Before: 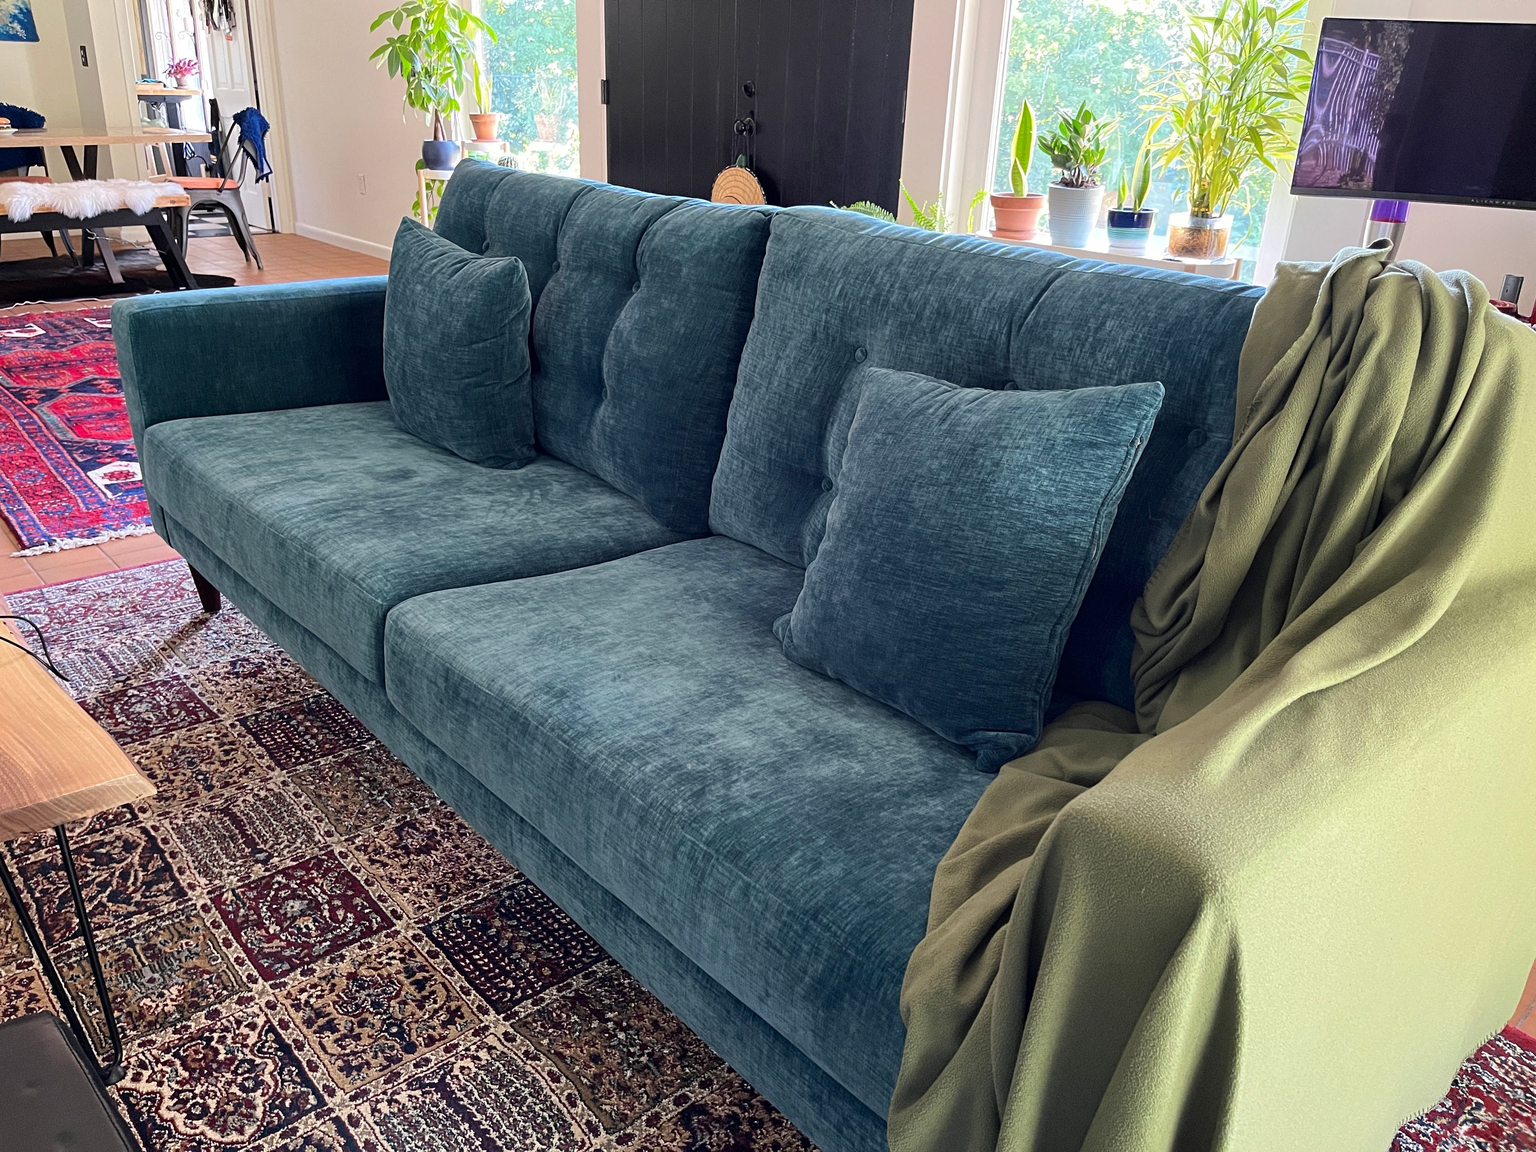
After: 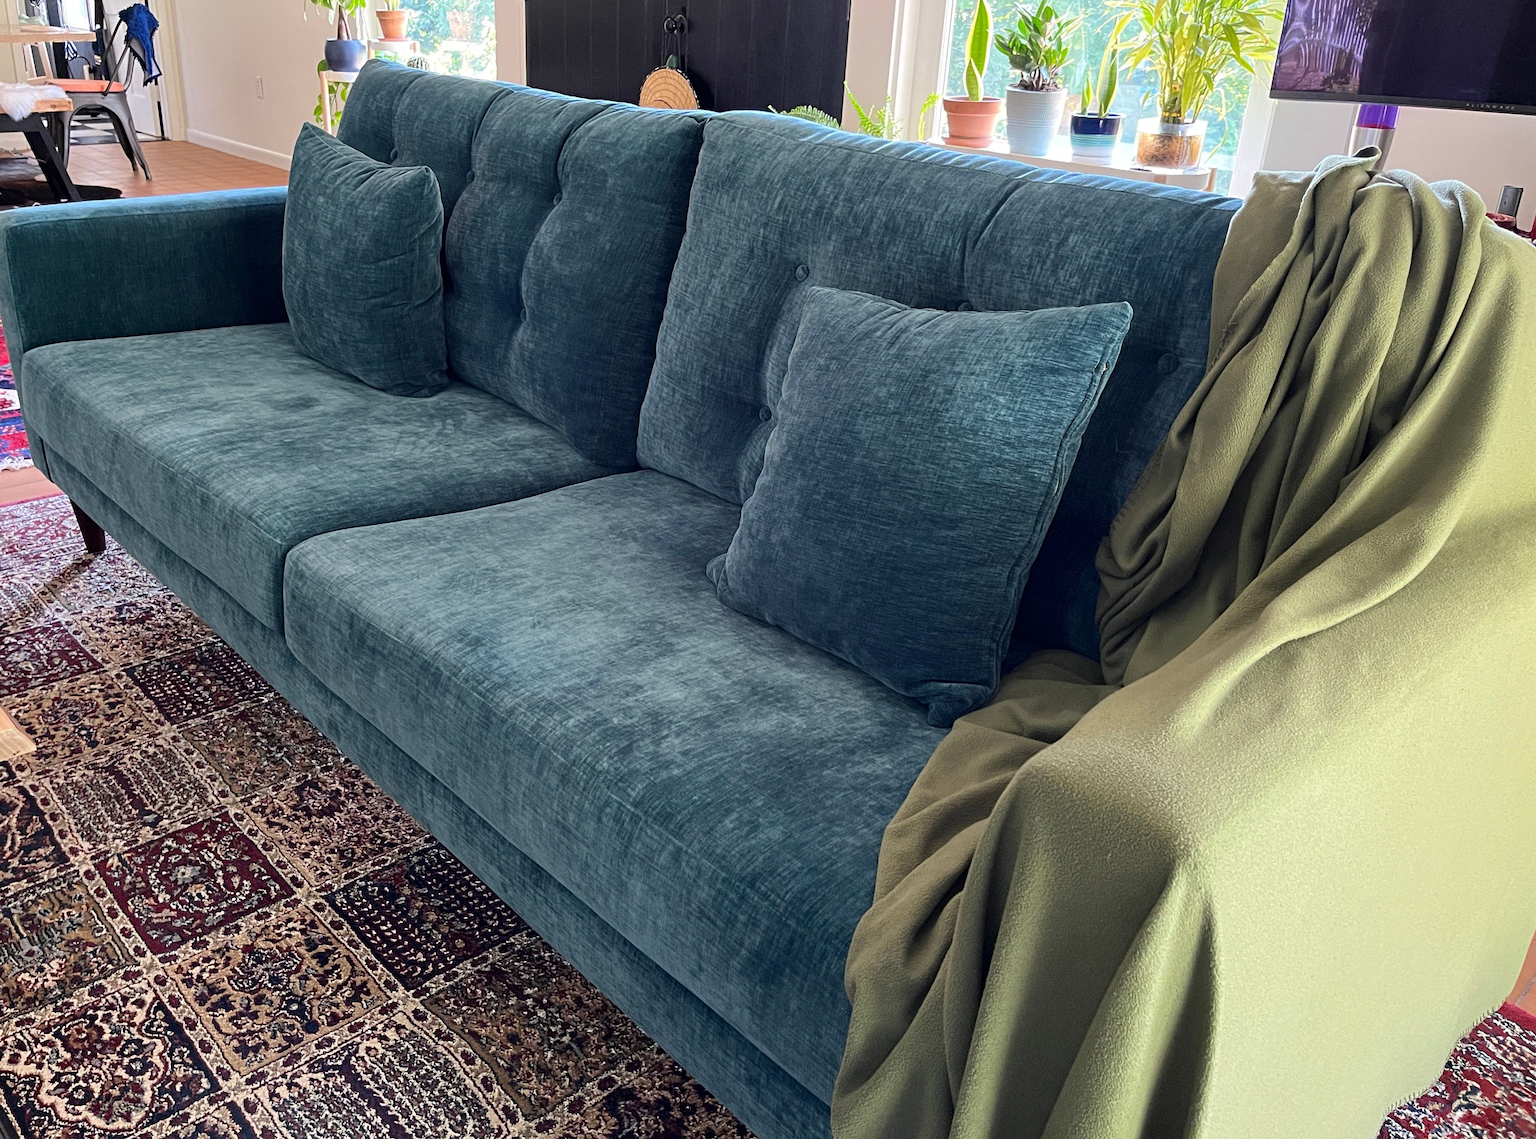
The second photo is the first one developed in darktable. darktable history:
crop and rotate: left 8.083%, top 9.064%
